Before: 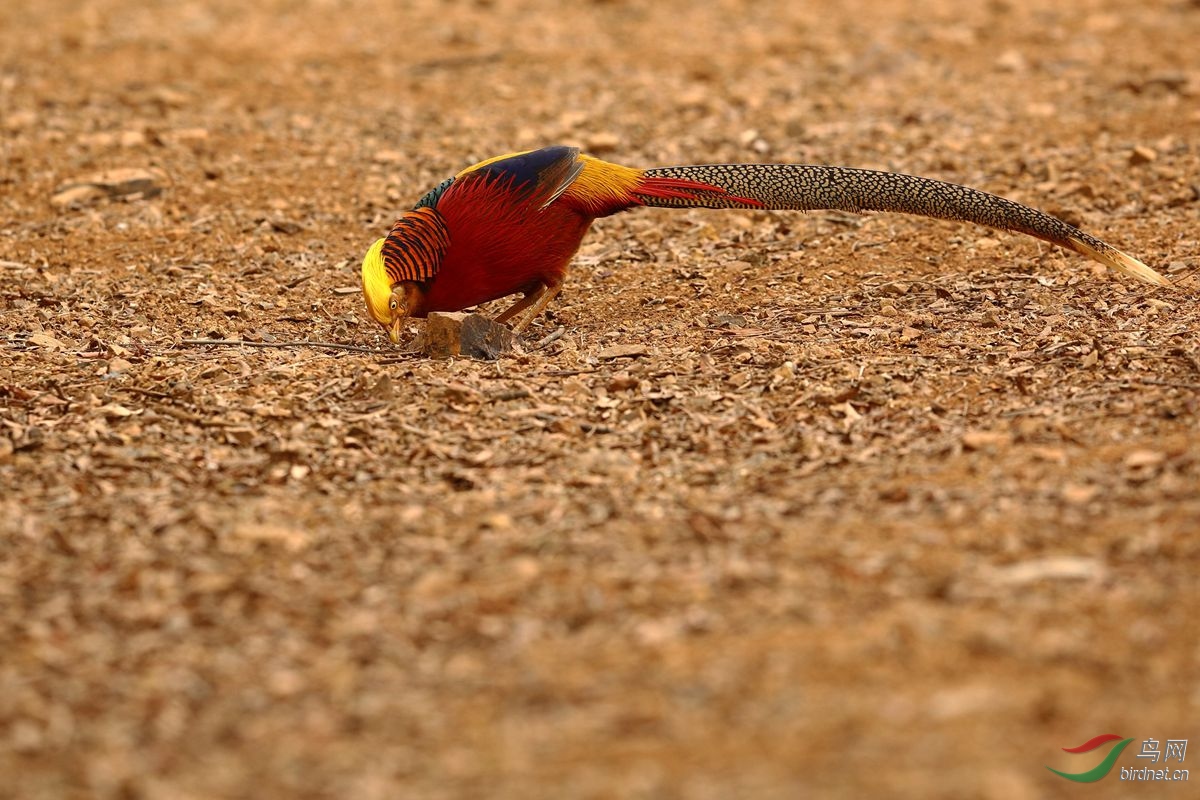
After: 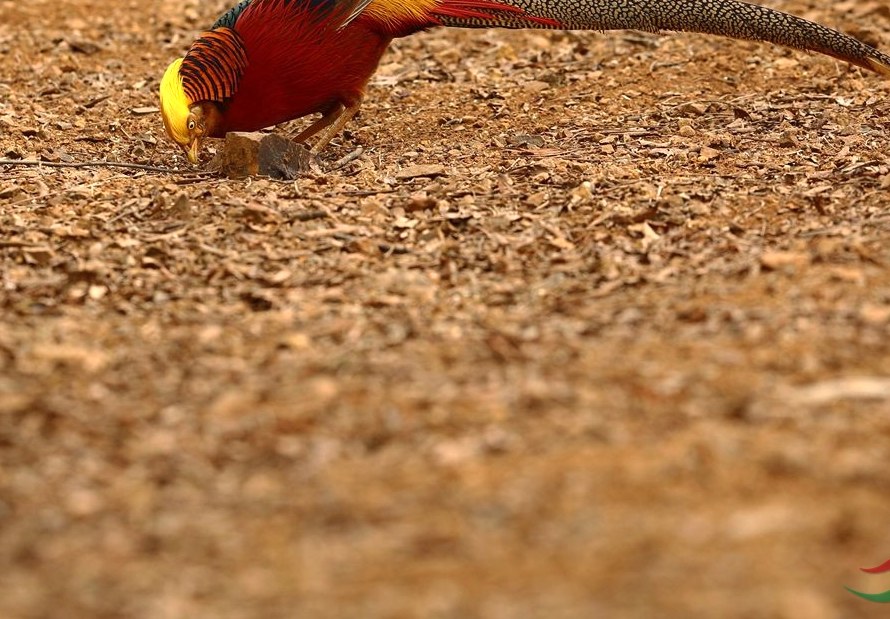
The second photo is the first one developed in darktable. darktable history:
tone equalizer: -8 EV -0.001 EV, -7 EV 0.001 EV, -6 EV -0.003 EV, -5 EV -0.011 EV, -4 EV -0.058 EV, -3 EV -0.223 EV, -2 EV -0.254 EV, -1 EV 0.099 EV, +0 EV 0.31 EV
crop: left 16.874%, top 22.51%, right 8.926%
